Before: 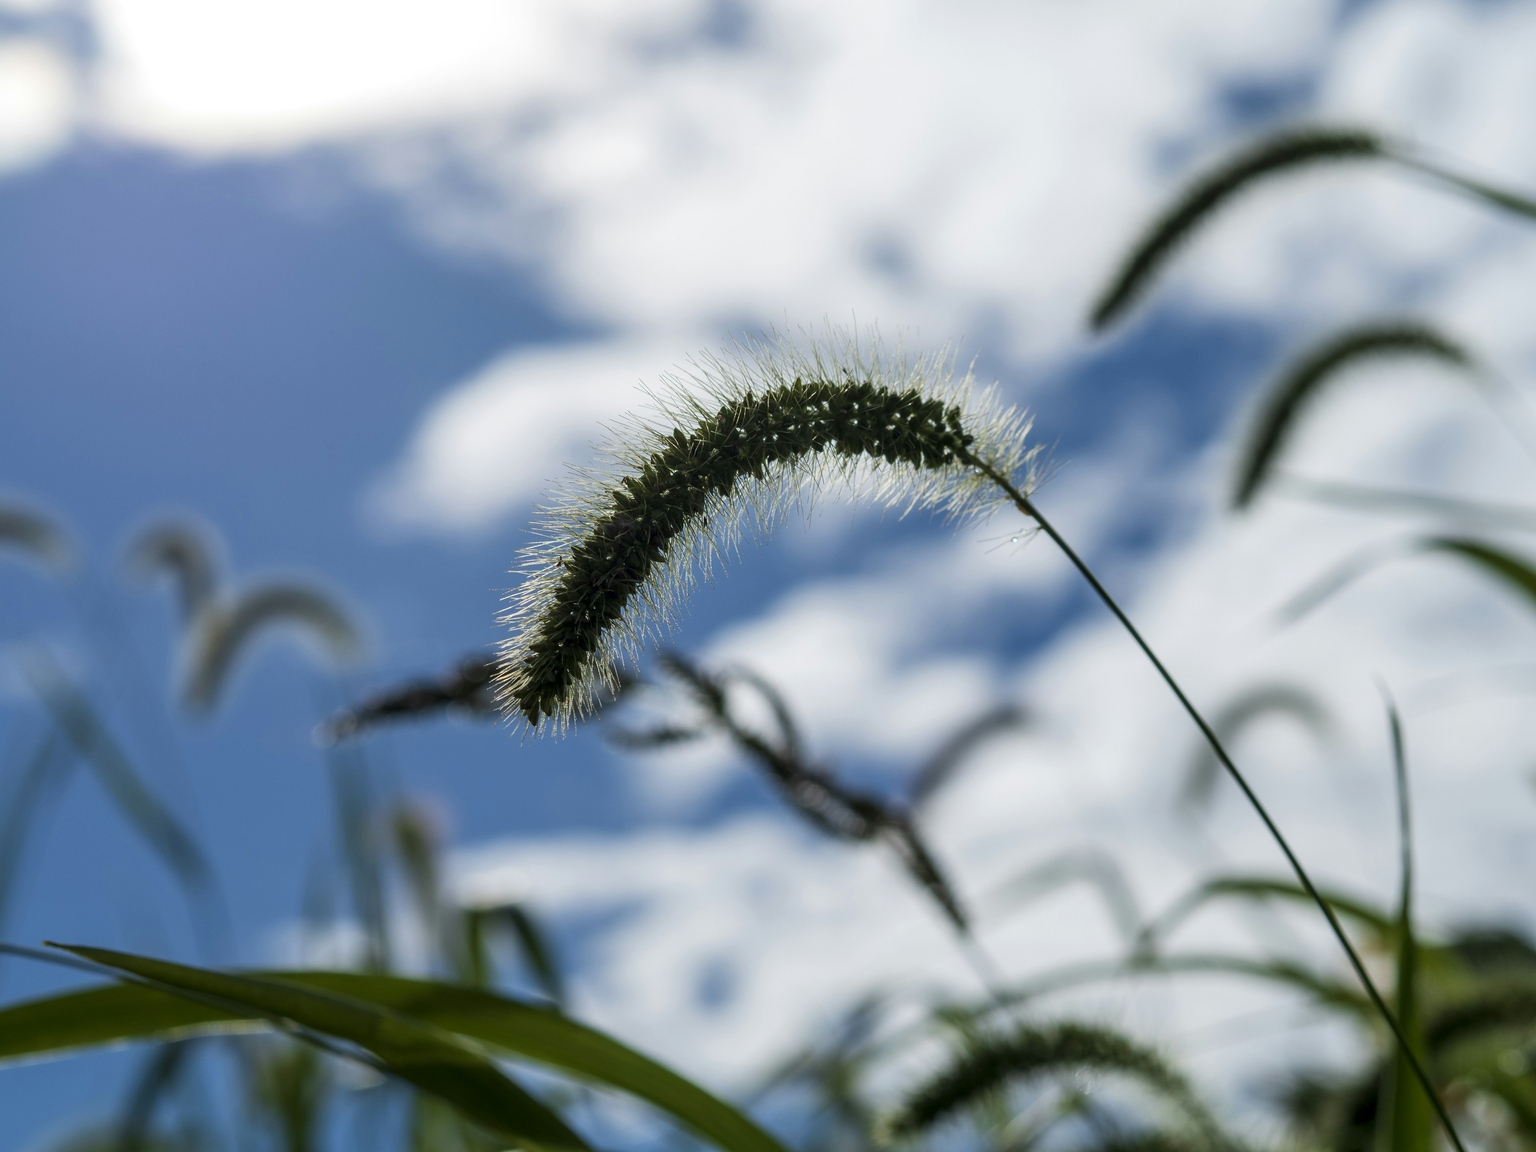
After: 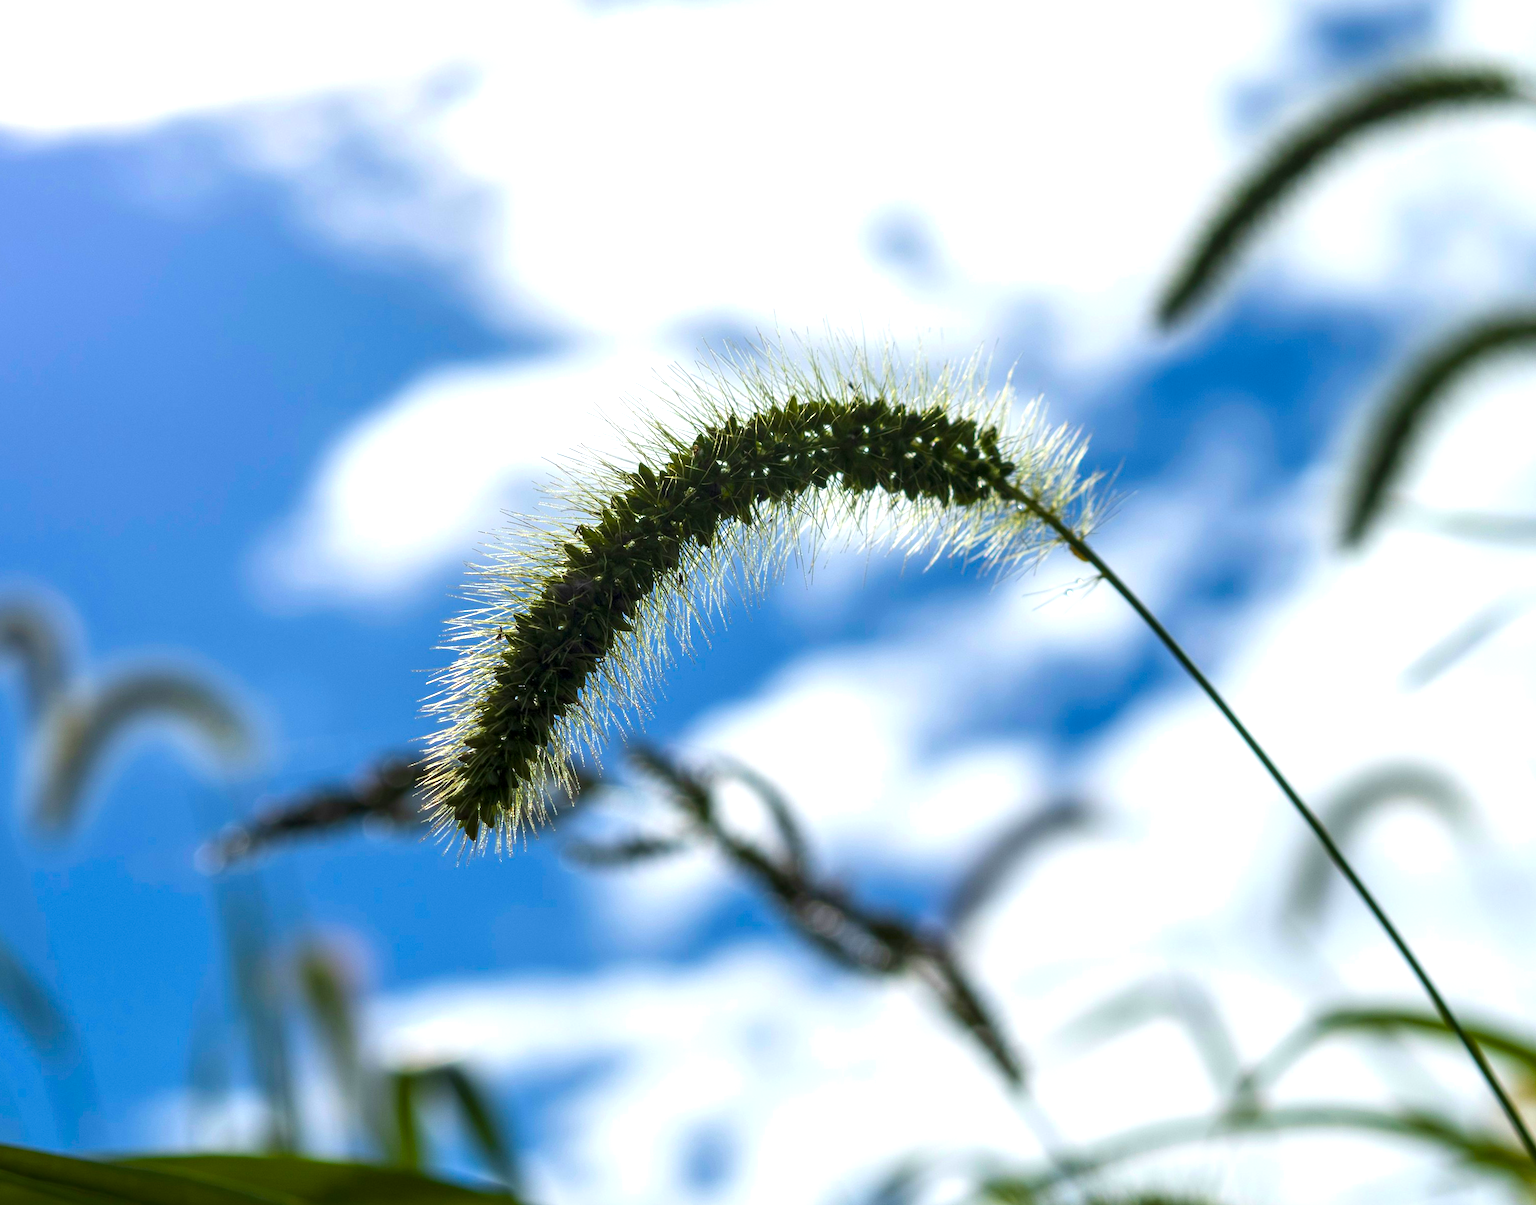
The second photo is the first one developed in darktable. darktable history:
crop: left 9.929%, top 3.475%, right 9.188%, bottom 9.529%
color balance rgb: linear chroma grading › global chroma 20%, perceptual saturation grading › global saturation 25%, perceptual brilliance grading › global brilliance 20%, global vibrance 20%
rotate and perspective: rotation -1.42°, crop left 0.016, crop right 0.984, crop top 0.035, crop bottom 0.965
